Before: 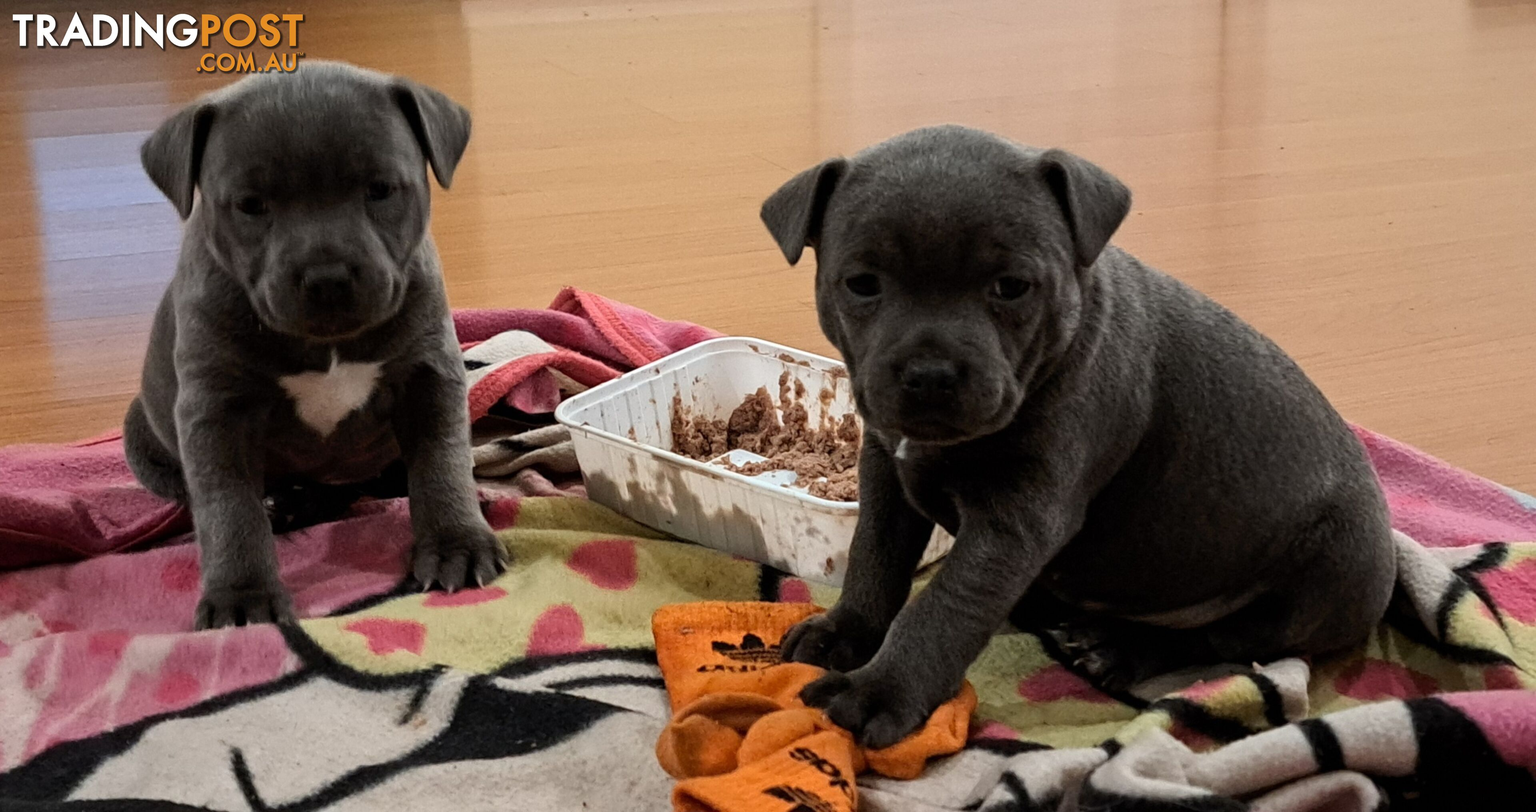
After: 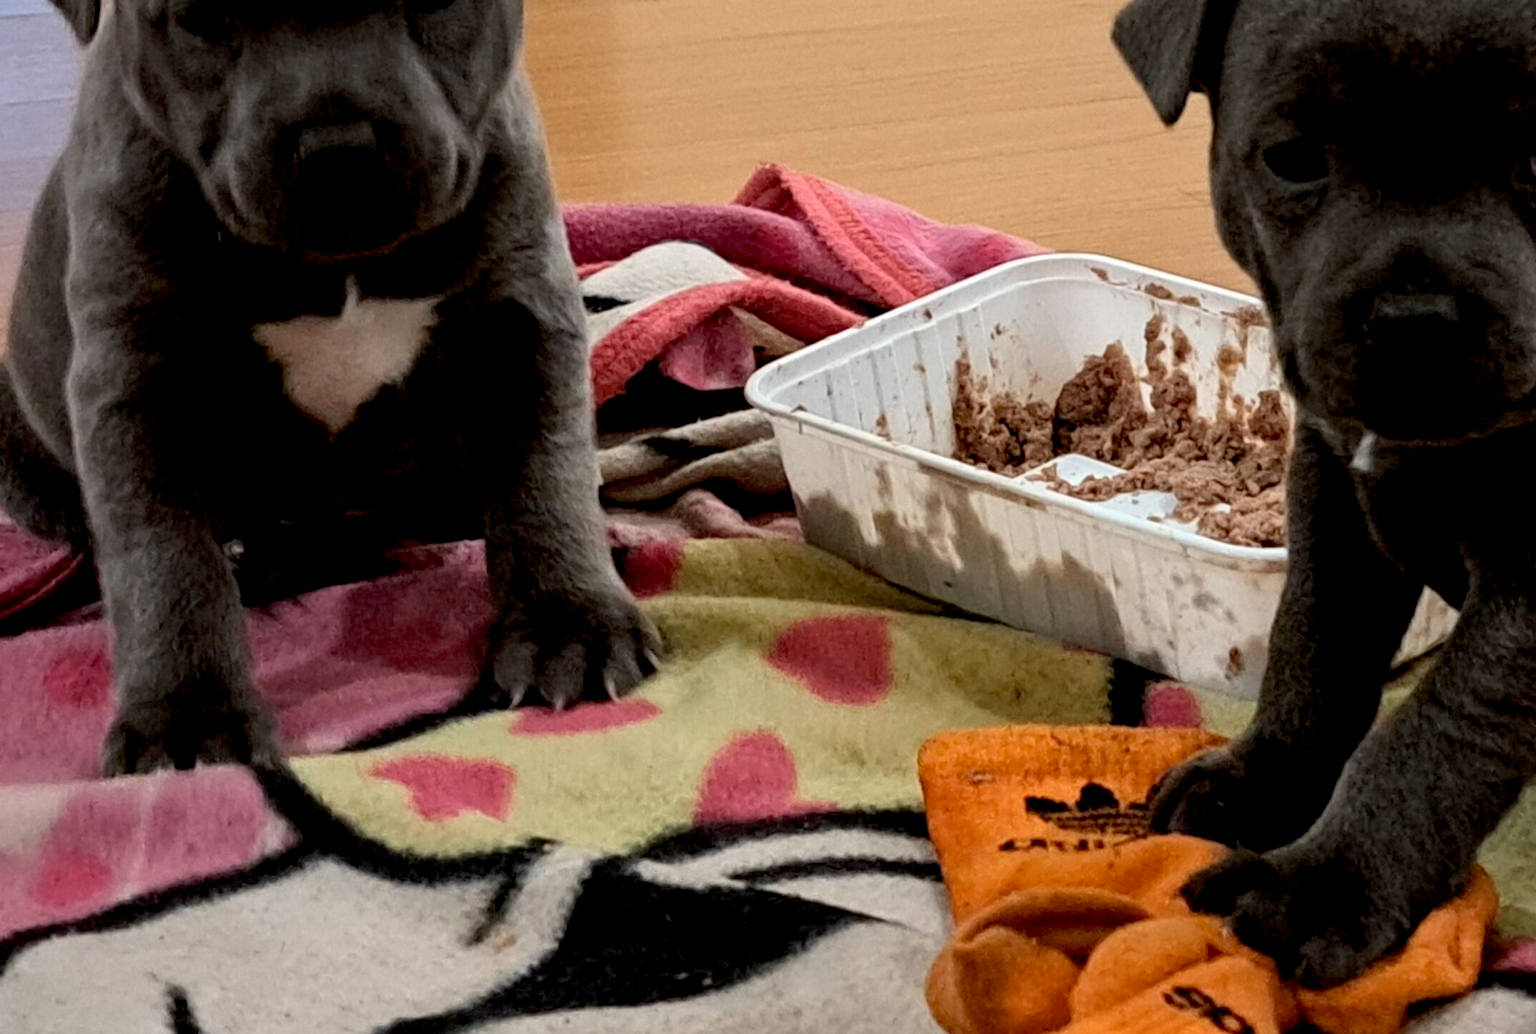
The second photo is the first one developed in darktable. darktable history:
exposure: black level correction 0.01, exposure 0.009 EV, compensate highlight preservation false
crop: left 8.937%, top 23.992%, right 34.98%, bottom 4.552%
